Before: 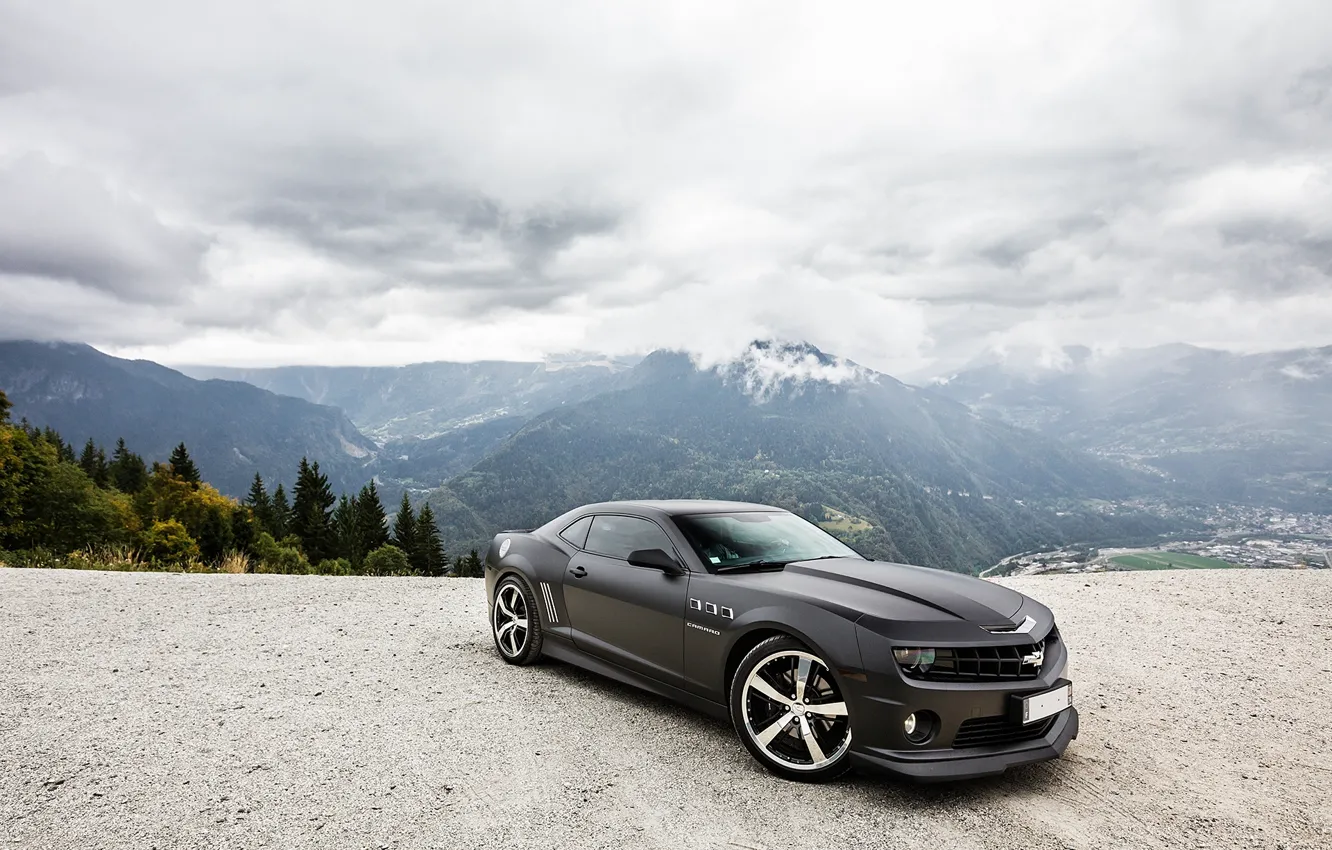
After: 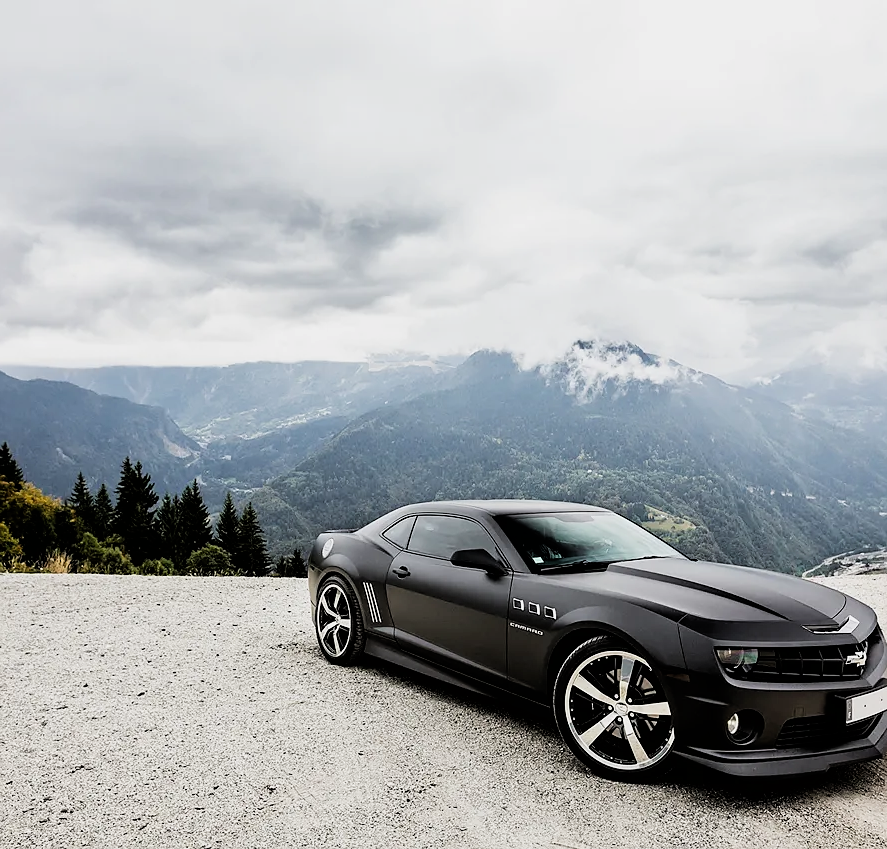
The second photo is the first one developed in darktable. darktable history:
sharpen: radius 0.996
crop and rotate: left 13.338%, right 20.05%
filmic rgb: black relative exposure -5.09 EV, white relative exposure 3.18 EV, threshold 2.99 EV, hardness 3.42, contrast 1.184, highlights saturation mix -29.46%, enable highlight reconstruction true
